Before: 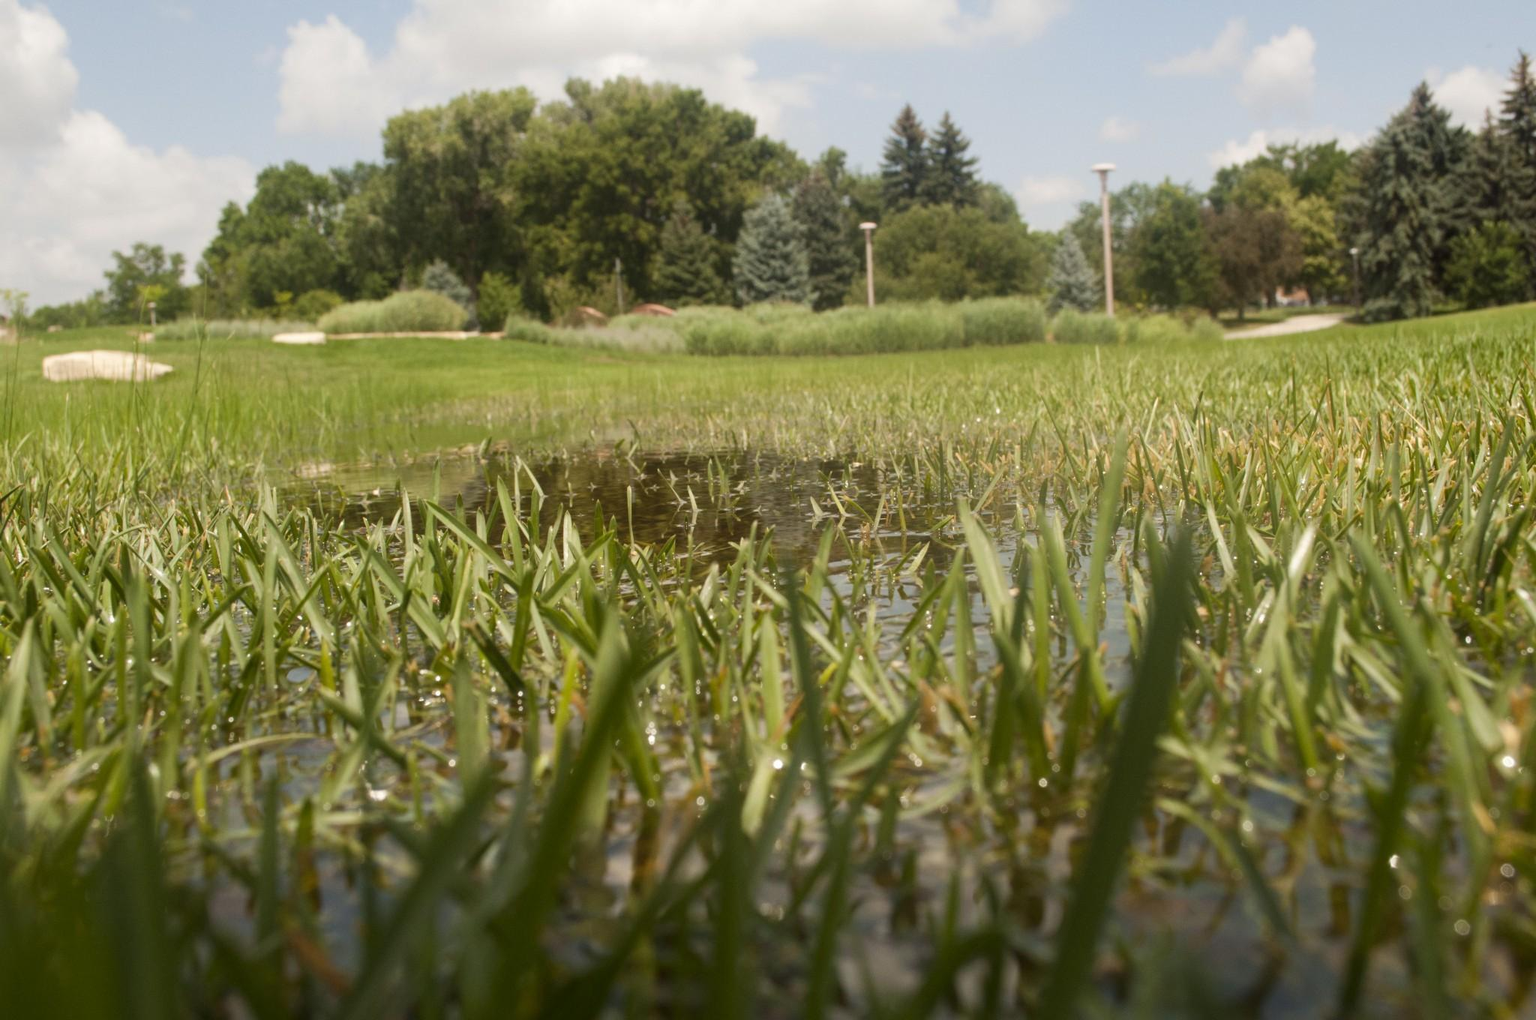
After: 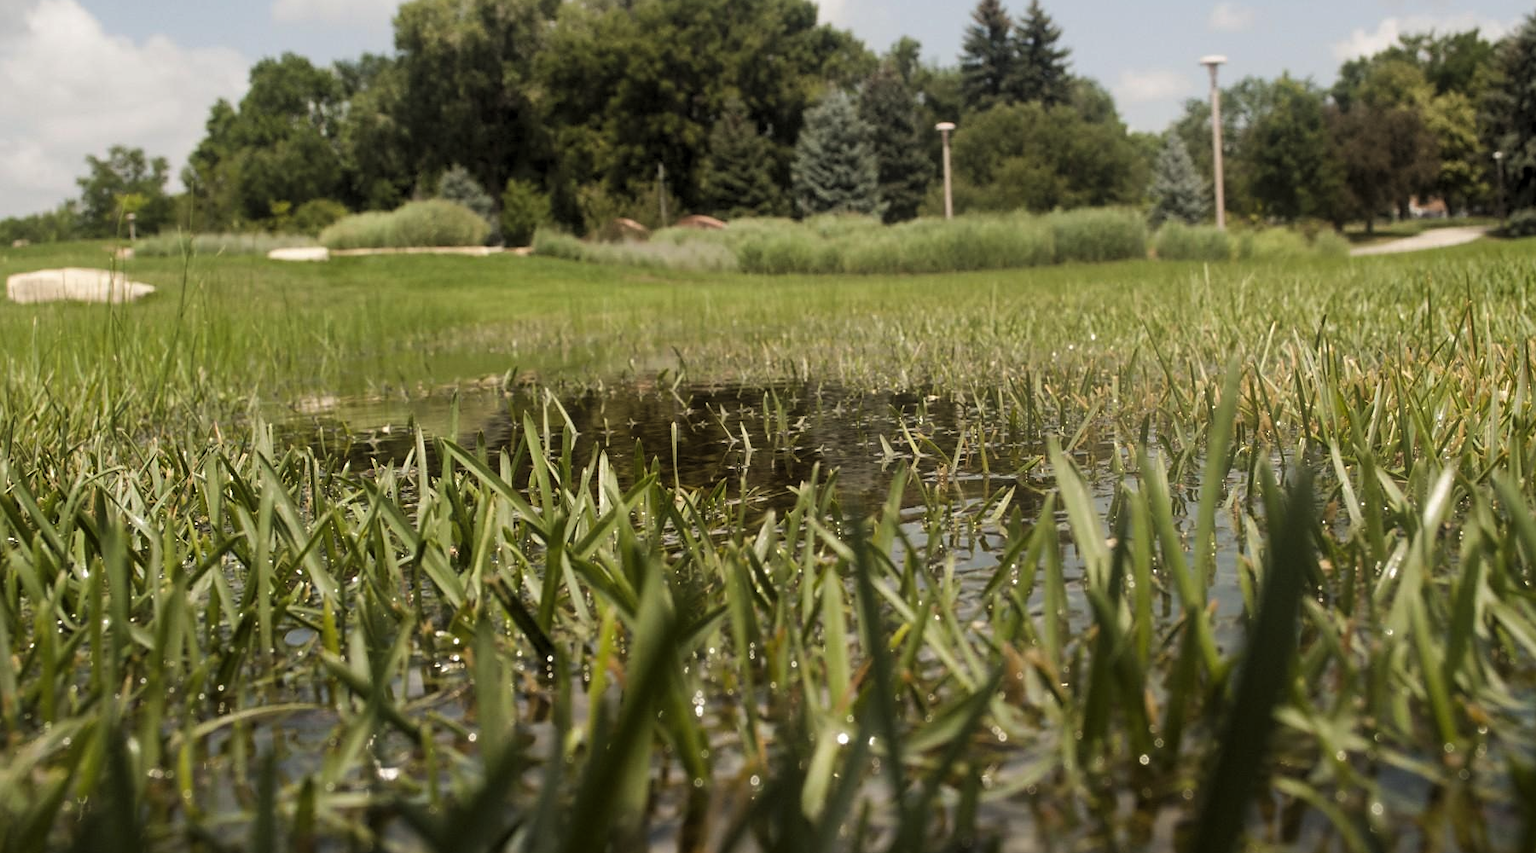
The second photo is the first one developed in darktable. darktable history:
levels: mode automatic, black 0.023%, white 99.97%, levels [0.062, 0.494, 0.925]
sharpen: radius 1.864, amount 0.398, threshold 1.271
crop and rotate: left 2.425%, top 11.305%, right 9.6%, bottom 15.08%
